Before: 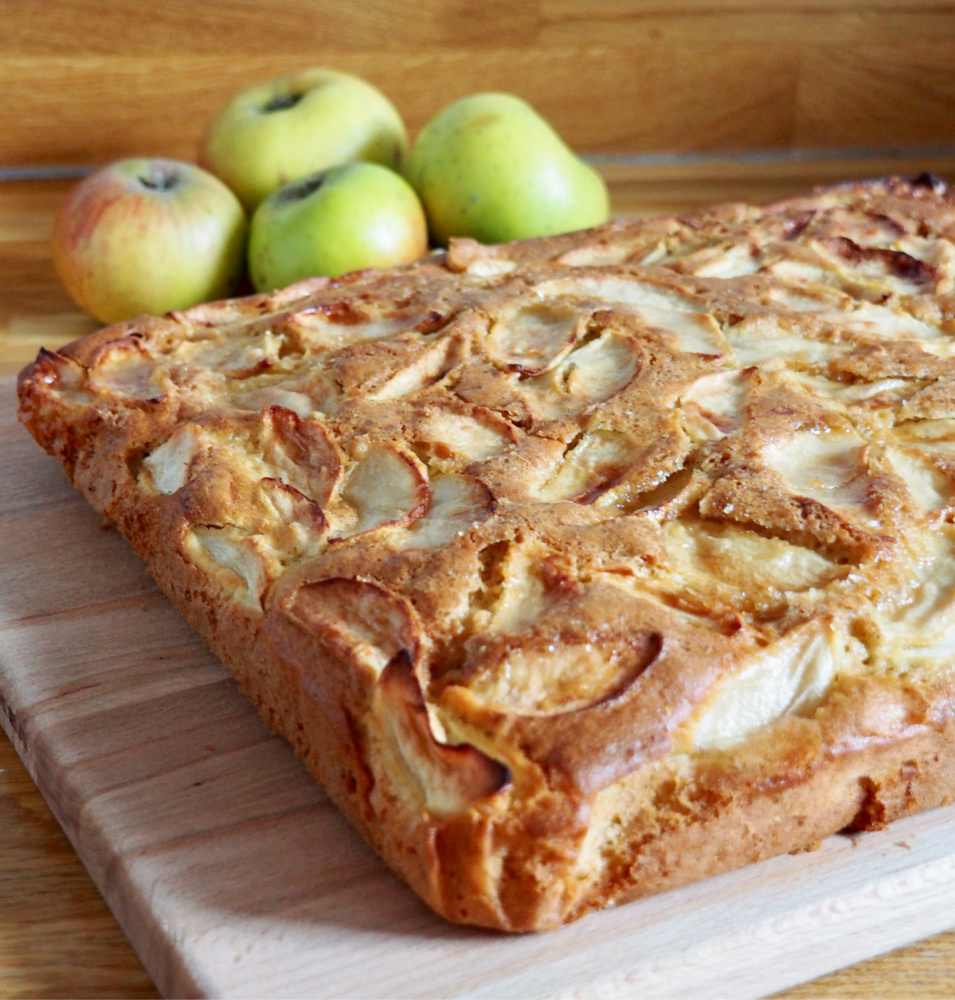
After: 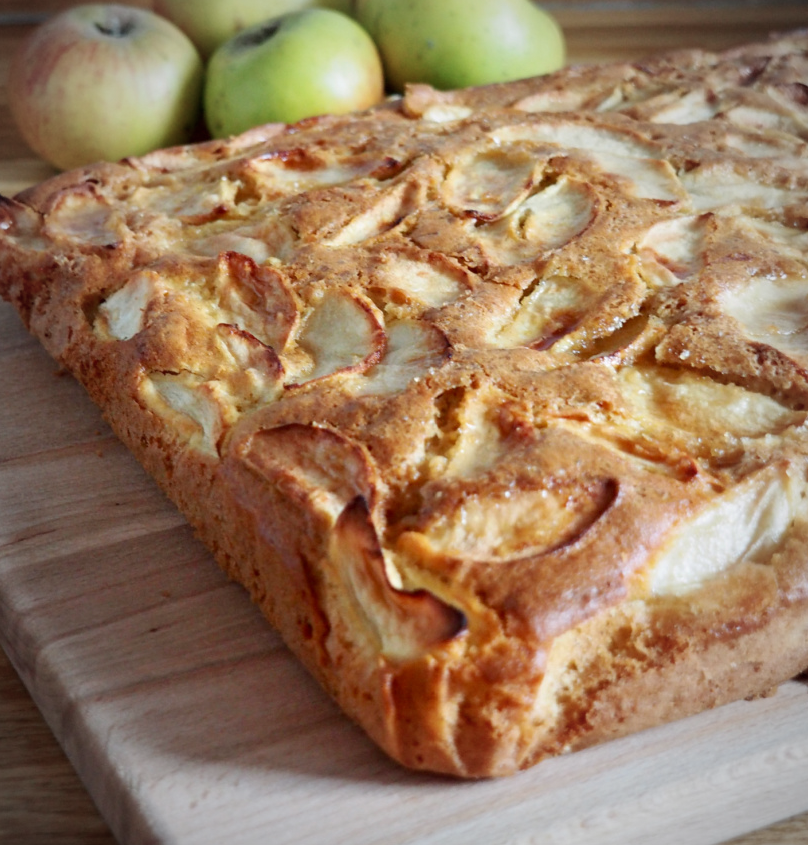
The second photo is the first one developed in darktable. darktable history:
vignetting: fall-off start 67.66%, fall-off radius 67.81%, automatic ratio true, unbound false
crop and rotate: left 4.675%, top 15.489%, right 10.638%
